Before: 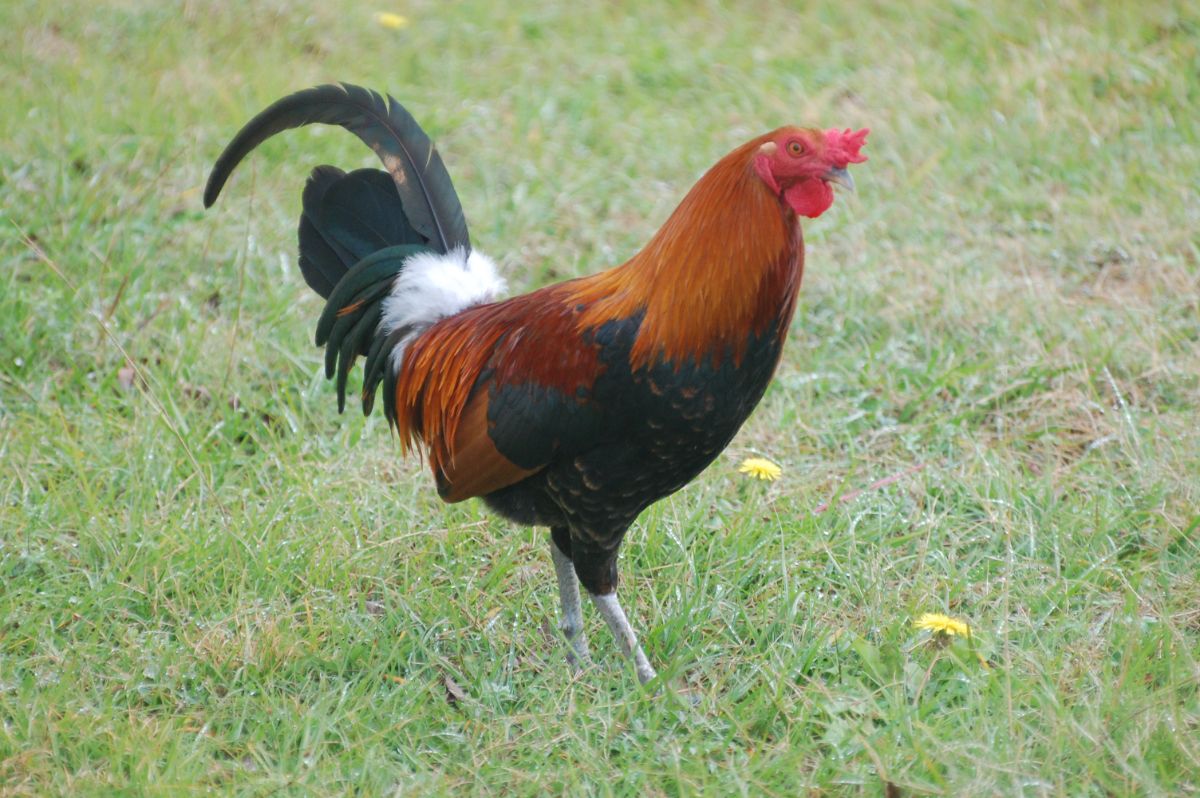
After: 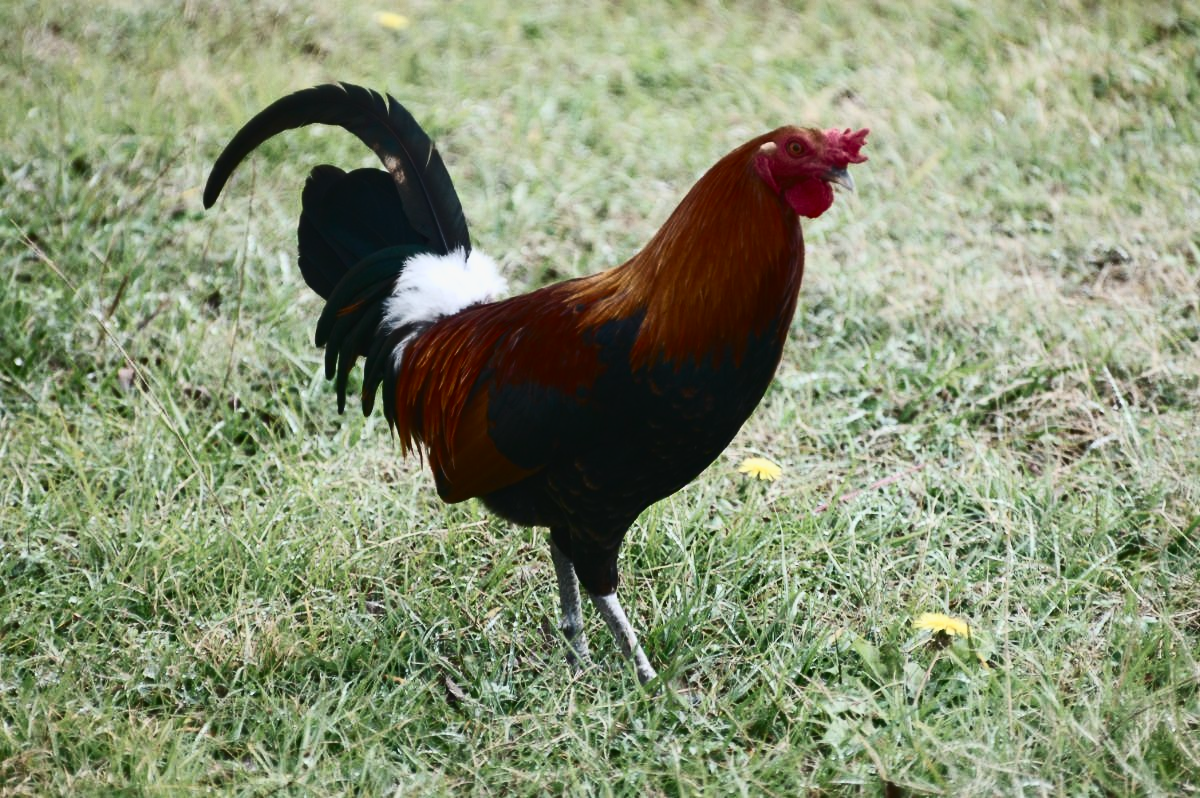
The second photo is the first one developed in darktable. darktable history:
exposure: black level correction -0.016, exposure -1.038 EV, compensate highlight preservation false
contrast brightness saturation: contrast 0.916, brightness 0.198
